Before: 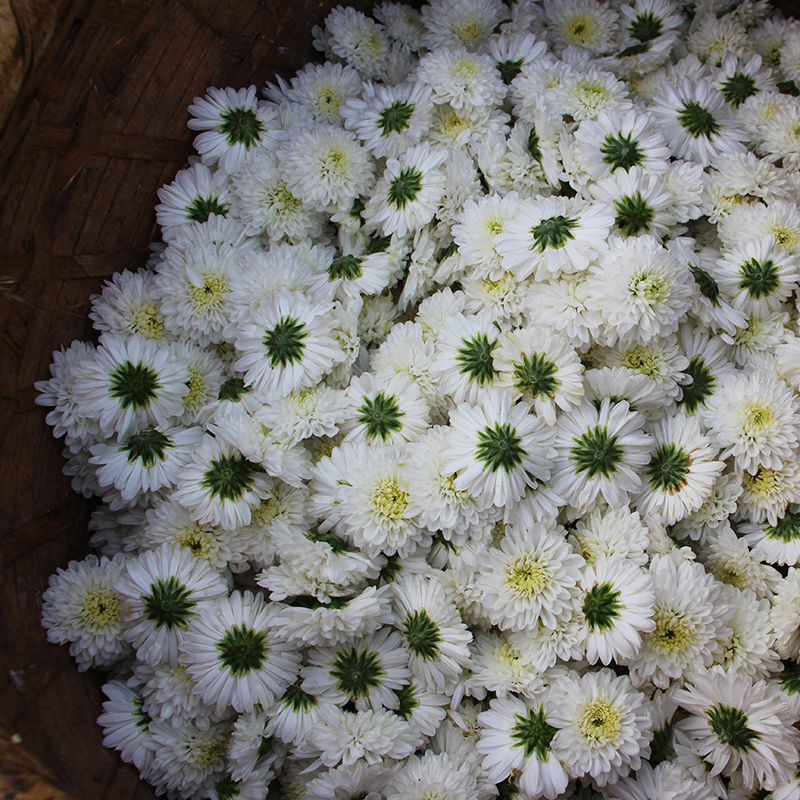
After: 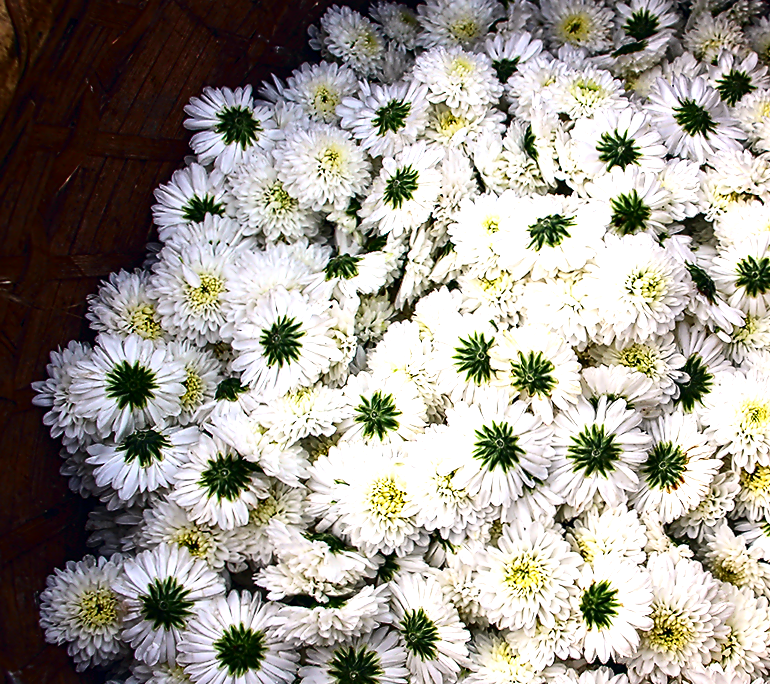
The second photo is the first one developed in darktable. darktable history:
crop and rotate: angle 0.2°, left 0.275%, right 3.127%, bottom 14.18%
base curve: exposure shift 0, preserve colors none
color balance rgb: shadows lift › hue 87.51°, highlights gain › chroma 1.62%, highlights gain › hue 55.1°, global offset › chroma 0.06%, global offset › hue 253.66°, linear chroma grading › global chroma 0.5%
exposure: black level correction 0, exposure 1.2 EV, compensate exposure bias true, compensate highlight preservation false
contrast equalizer: y [[0.5, 0.5, 0.5, 0.515, 0.749, 0.84], [0.5 ×6], [0.5 ×6], [0, 0, 0, 0.001, 0.067, 0.262], [0 ×6]]
contrast brightness saturation: contrast 0.19, brightness -0.24, saturation 0.11
